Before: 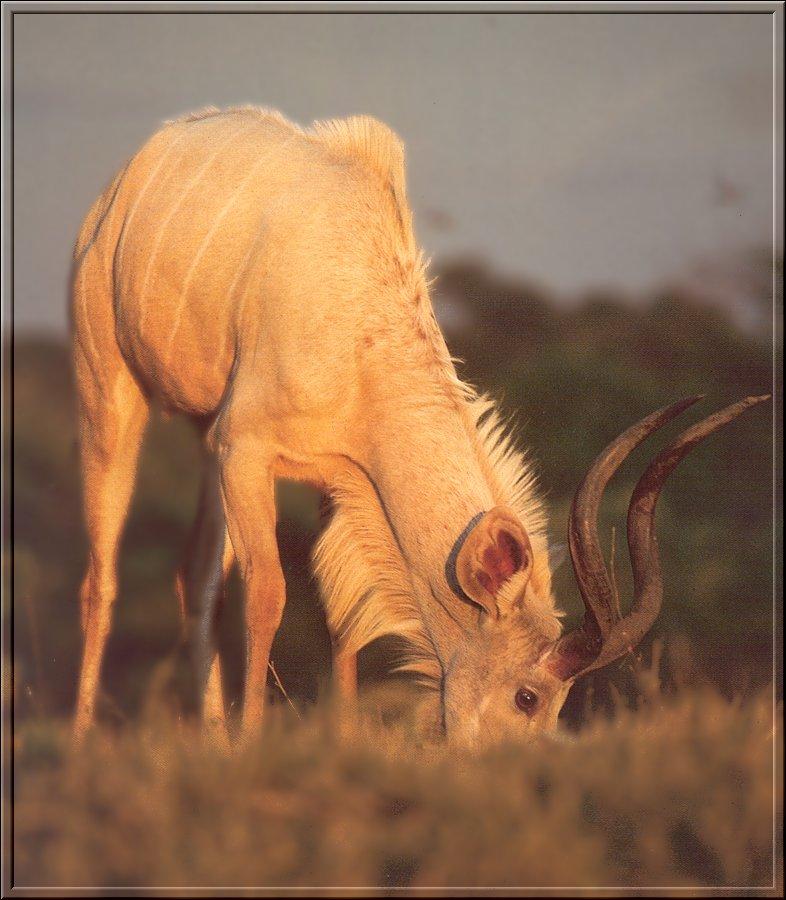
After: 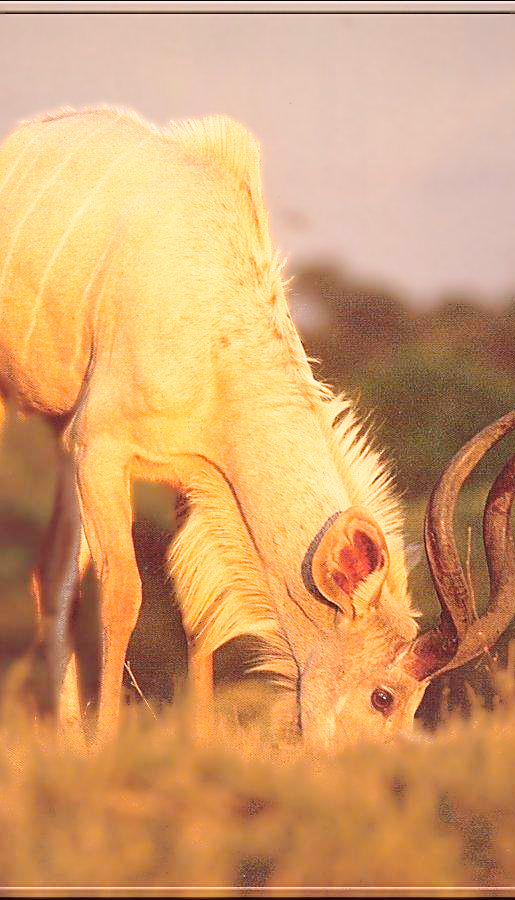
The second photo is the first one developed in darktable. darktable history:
sharpen: on, module defaults
crop and rotate: left 18.387%, right 15.997%
base curve: curves: ch0 [(0, 0) (0.028, 0.03) (0.121, 0.232) (0.46, 0.748) (0.859, 0.968) (1, 1)], preserve colors none
contrast brightness saturation: brightness 0.132
color balance rgb: highlights gain › chroma 4.405%, highlights gain › hue 31.2°, perceptual saturation grading › global saturation 2.087%, perceptual saturation grading › highlights -2.744%, perceptual saturation grading › mid-tones 3.898%, perceptual saturation grading › shadows 8.669%
